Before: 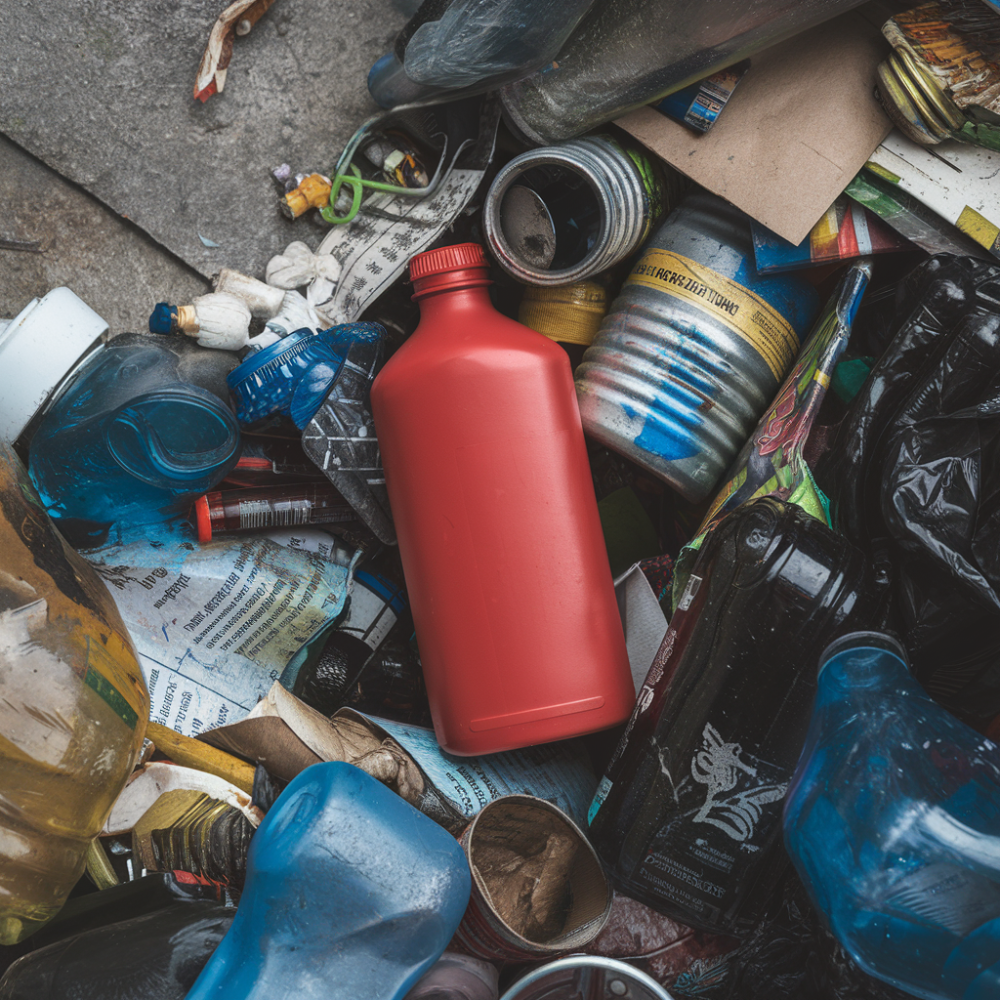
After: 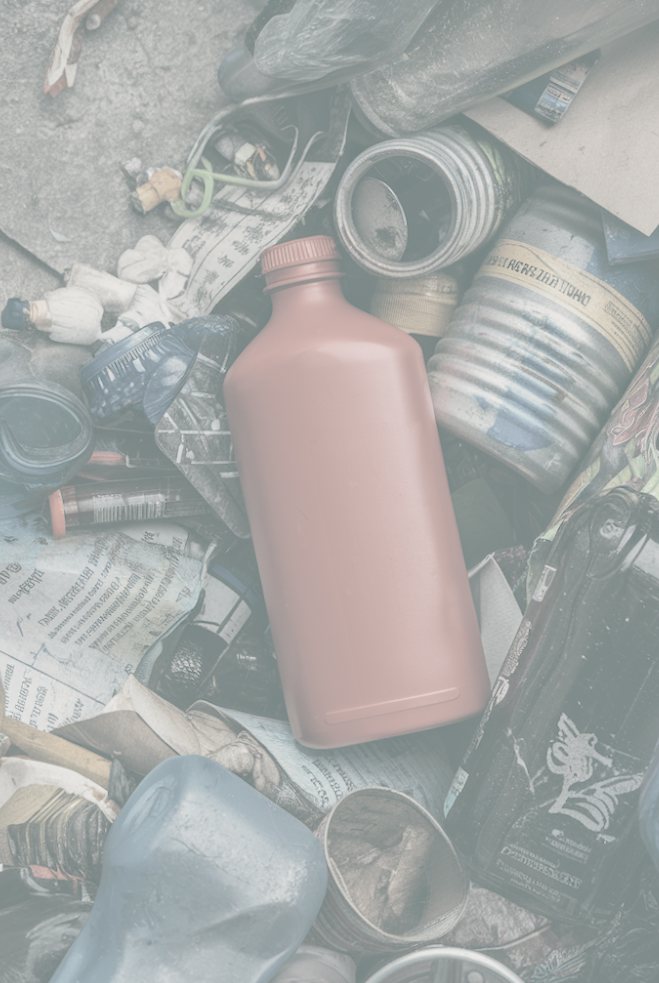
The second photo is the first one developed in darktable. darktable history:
color balance: lift [1.005, 0.99, 1.007, 1.01], gamma [1, 0.979, 1.011, 1.021], gain [0.923, 1.098, 1.025, 0.902], input saturation 90.45%, contrast 7.73%, output saturation 105.91%
rotate and perspective: rotation -0.45°, automatic cropping original format, crop left 0.008, crop right 0.992, crop top 0.012, crop bottom 0.988
crop and rotate: left 14.436%, right 18.898%
contrast brightness saturation: contrast -0.32, brightness 0.75, saturation -0.78
local contrast: on, module defaults
color correction: saturation 0.98
tone equalizer: -8 EV 0.25 EV, -7 EV 0.417 EV, -6 EV 0.417 EV, -5 EV 0.25 EV, -3 EV -0.25 EV, -2 EV -0.417 EV, -1 EV -0.417 EV, +0 EV -0.25 EV, edges refinement/feathering 500, mask exposure compensation -1.57 EV, preserve details guided filter
